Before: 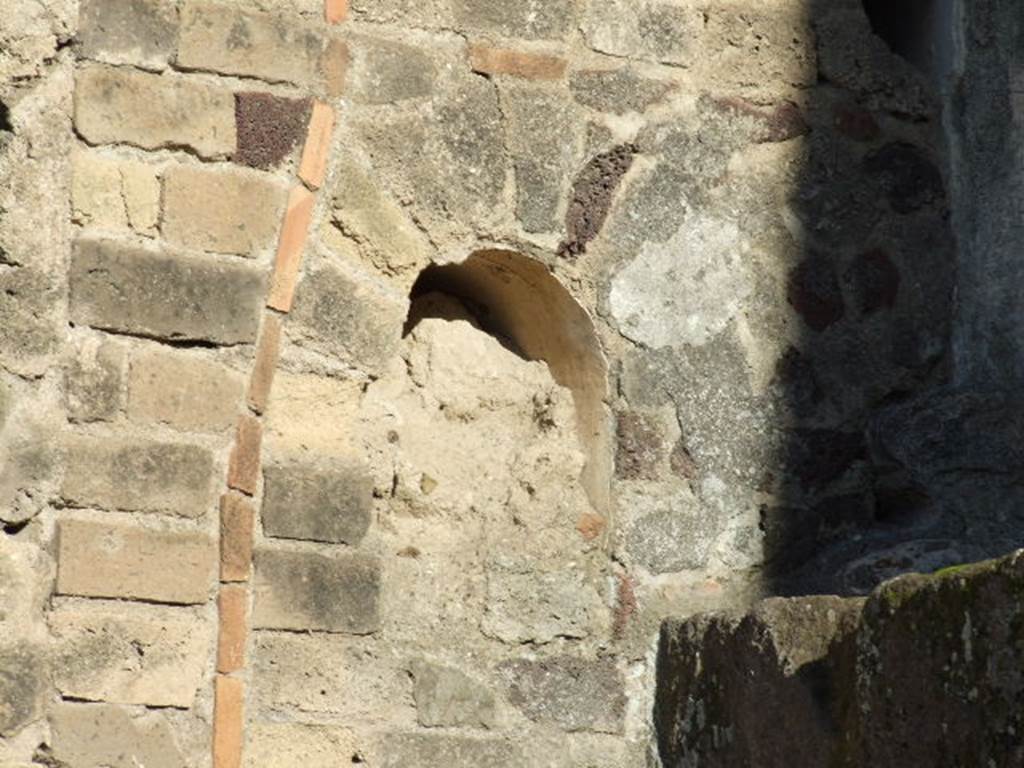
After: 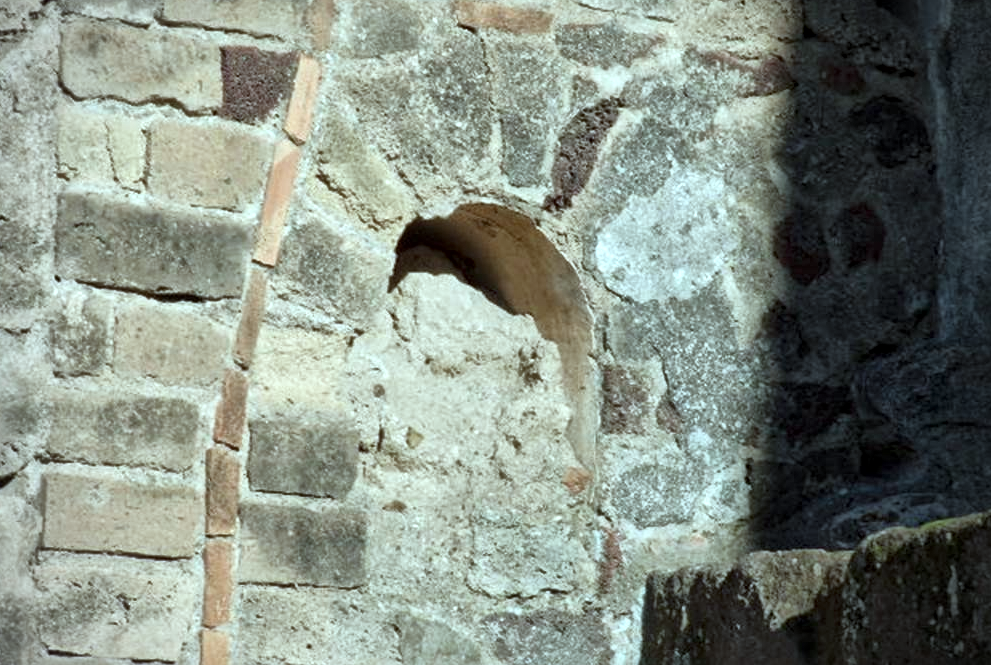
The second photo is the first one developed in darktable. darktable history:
local contrast: mode bilateral grid, contrast 20, coarseness 18, detail 163%, midtone range 0.2
color correction: highlights a* -11.7, highlights b* -15.44
vignetting: unbound false
crop: left 1.426%, top 6.105%, right 1.702%, bottom 6.899%
